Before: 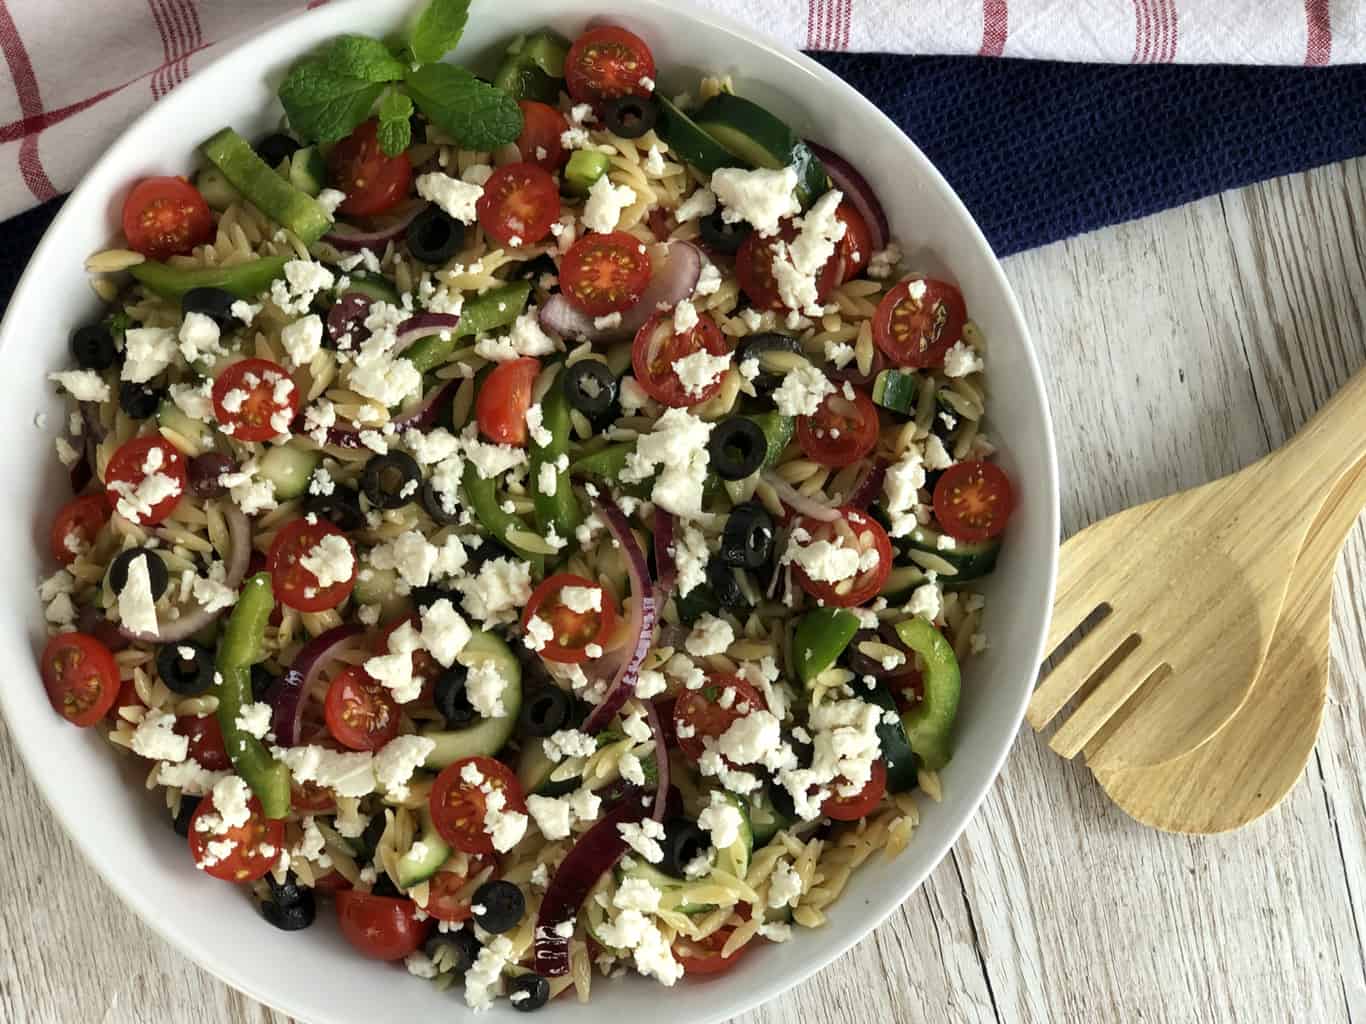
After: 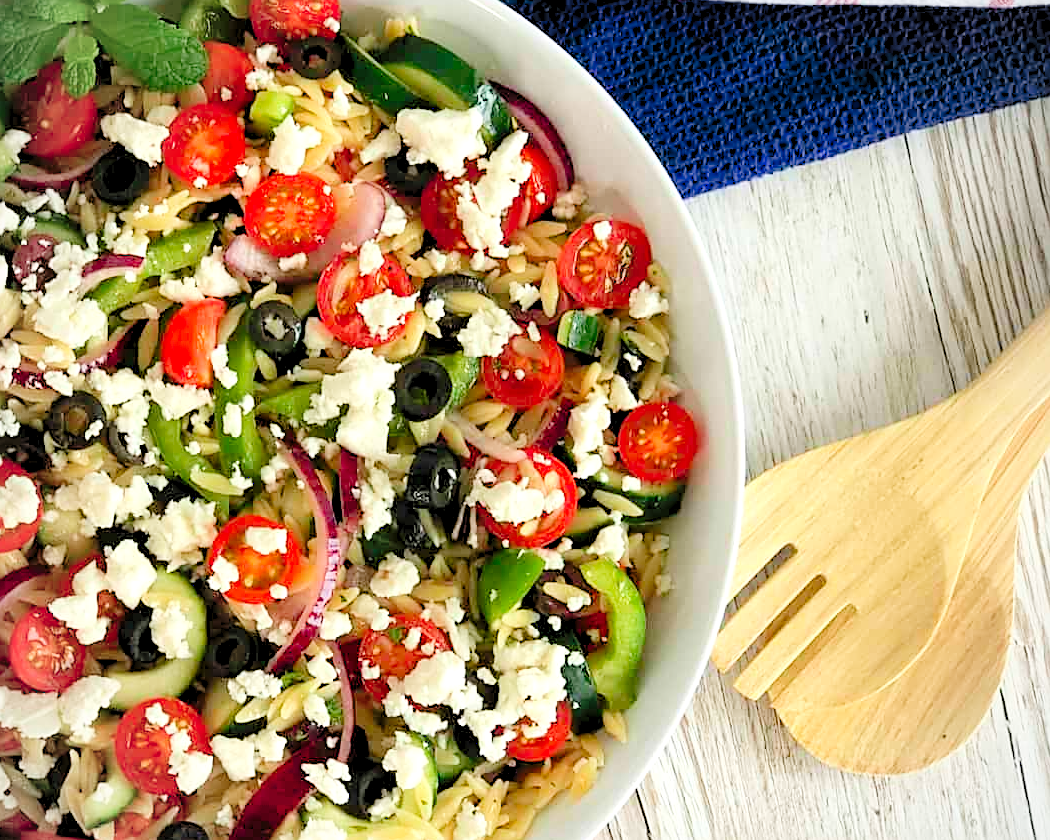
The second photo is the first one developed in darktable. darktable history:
levels: levels [0.008, 0.318, 0.836]
filmic rgb: hardness 4.17
sharpen: on, module defaults
crop: left 23.095%, top 5.827%, bottom 11.854%
vignetting: brightness -0.167
